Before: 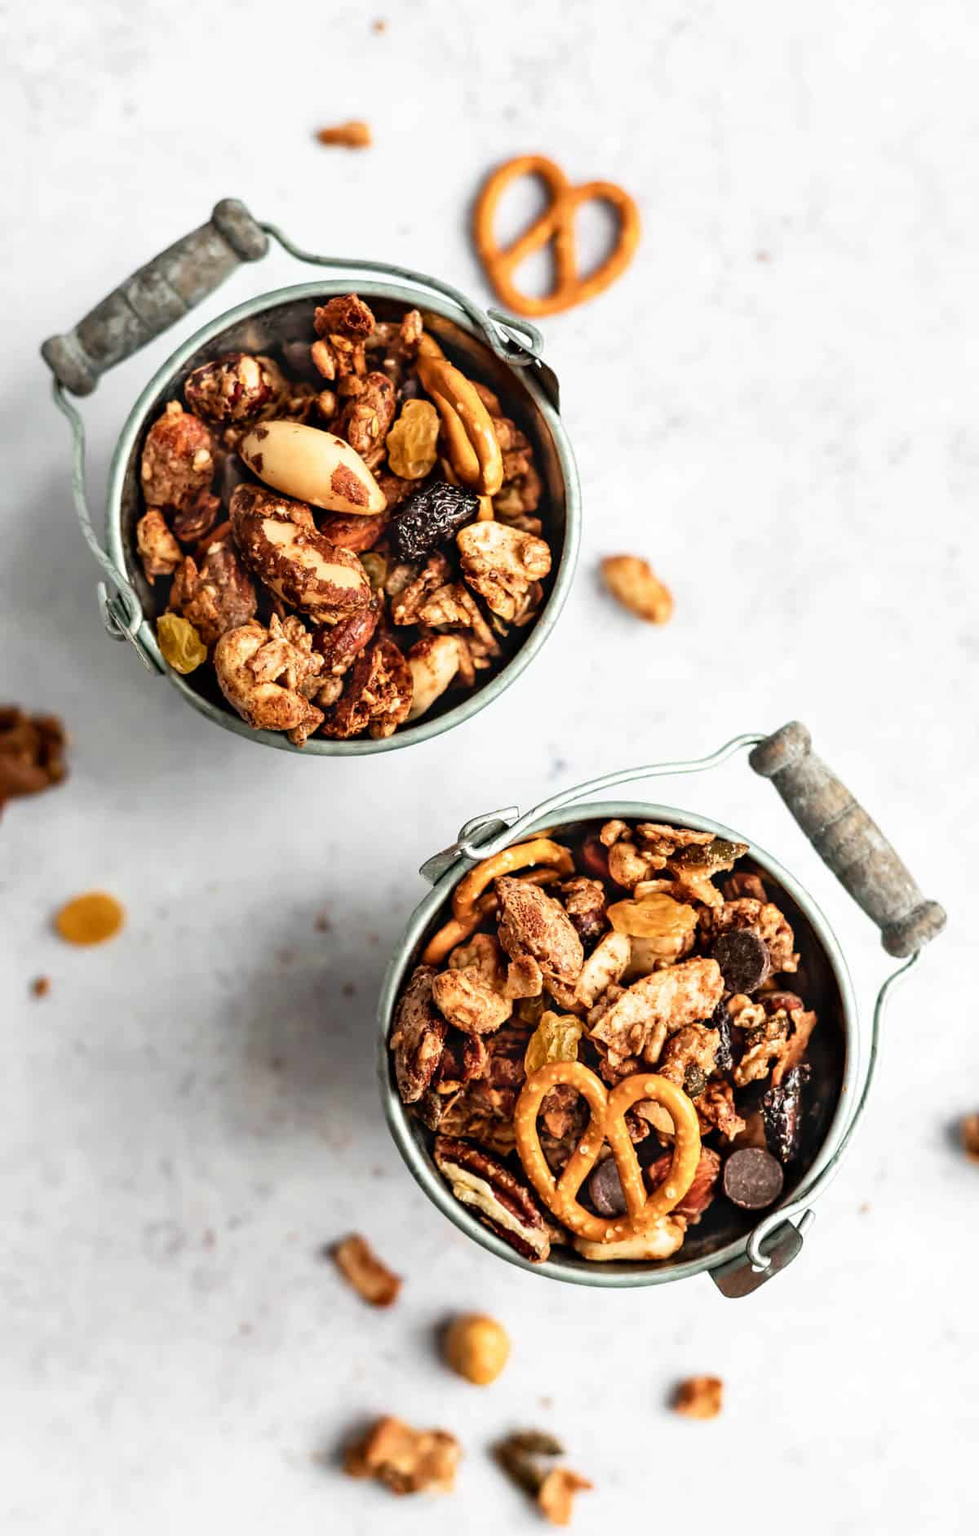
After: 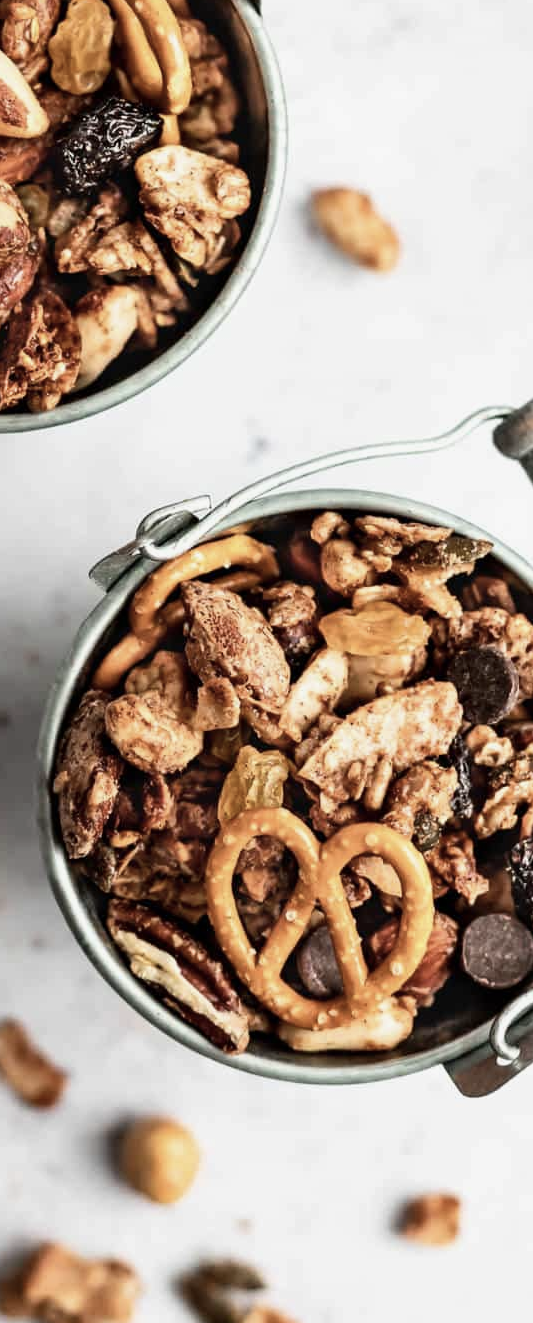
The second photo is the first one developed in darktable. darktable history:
contrast brightness saturation: contrast 0.1, saturation -0.36
exposure: exposure -0.116 EV, compensate exposure bias true, compensate highlight preservation false
color contrast: green-magenta contrast 1.1, blue-yellow contrast 1.1, unbound 0
crop: left 35.432%, top 26.233%, right 20.145%, bottom 3.432%
